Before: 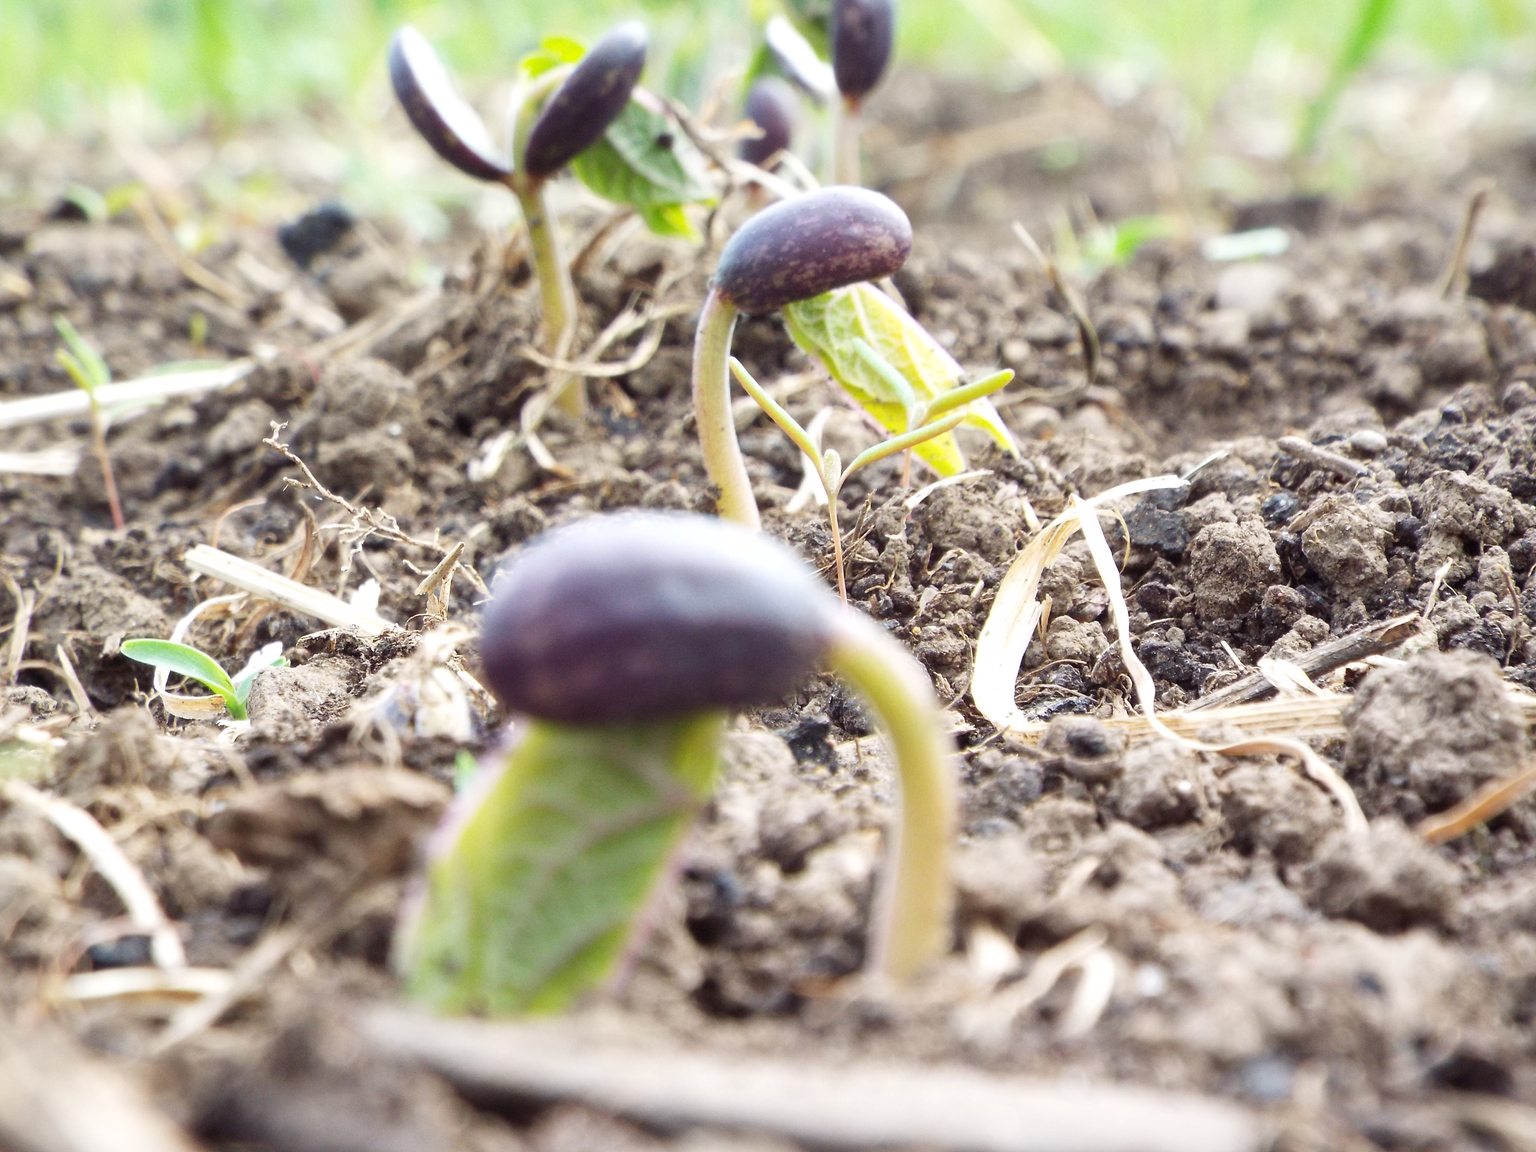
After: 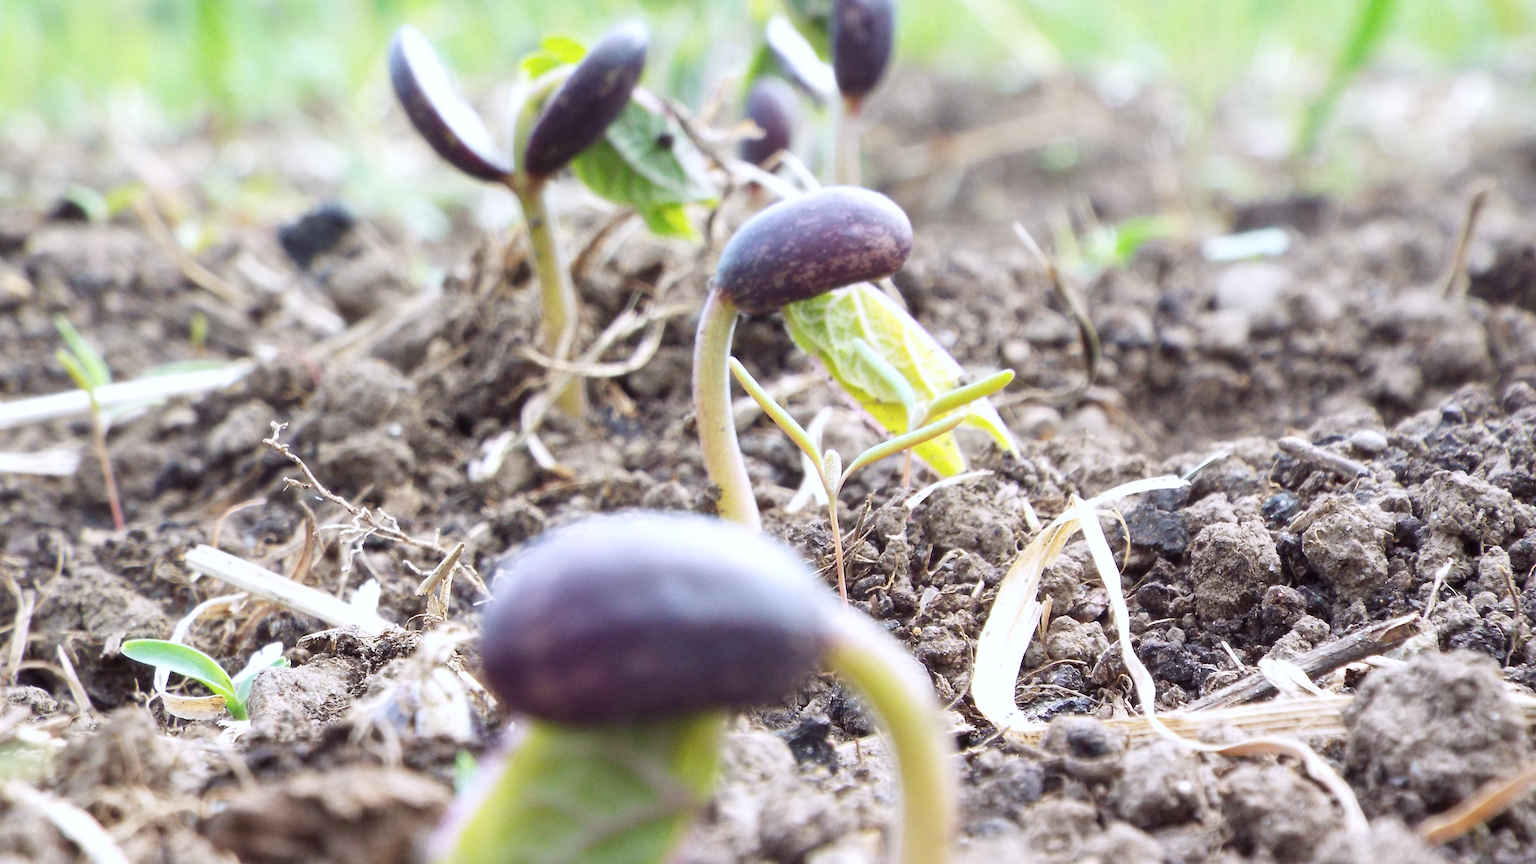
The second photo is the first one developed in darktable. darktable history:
crop: bottom 24.967%
color calibration: illuminant as shot in camera, x 0.358, y 0.373, temperature 4628.91 K
